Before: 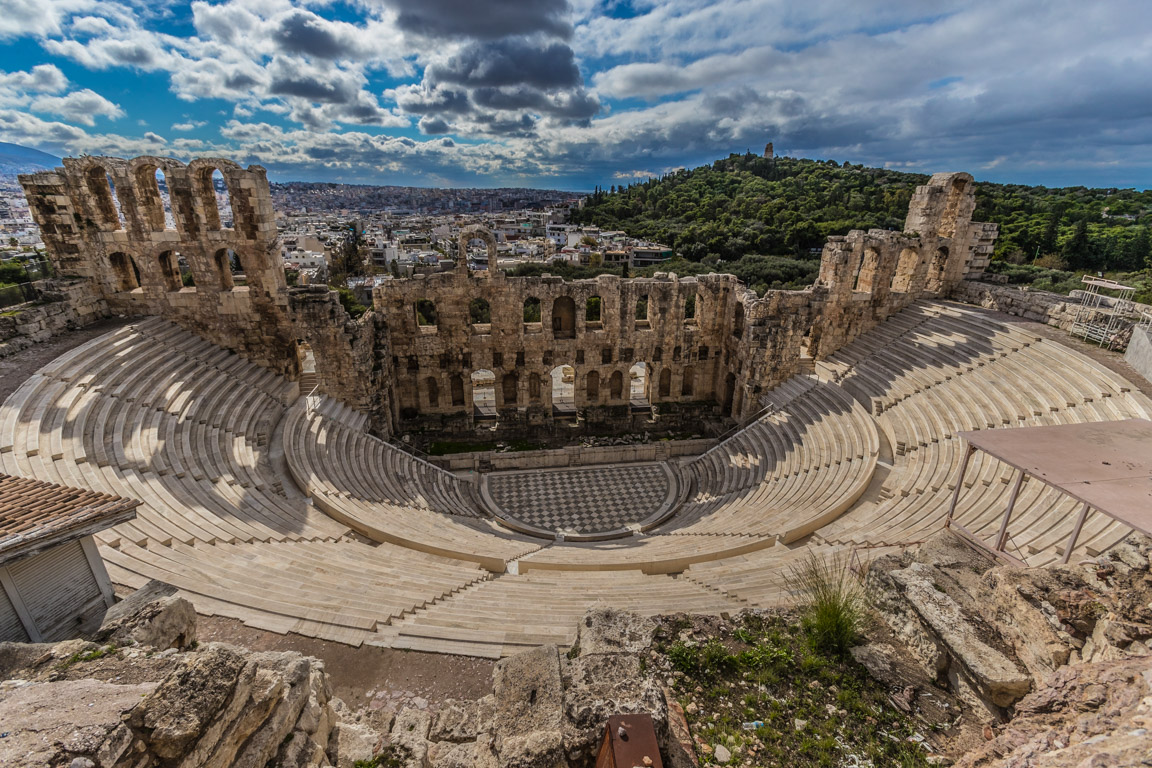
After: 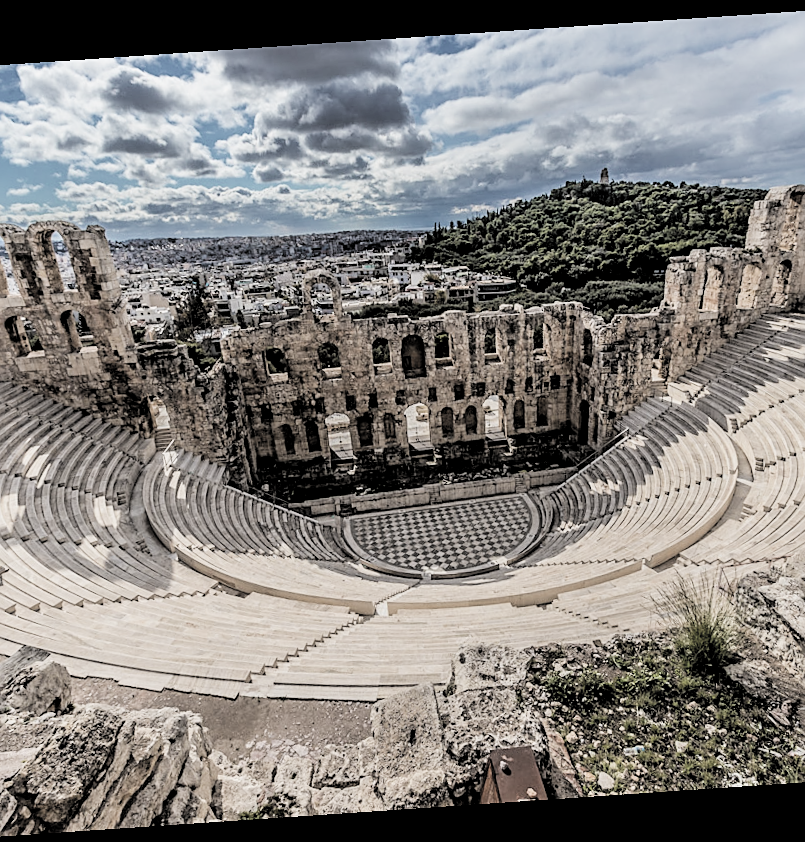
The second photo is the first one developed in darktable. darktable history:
exposure: black level correction 0.001, exposure 1 EV, compensate highlight preservation false
contrast brightness saturation: brightness 0.18, saturation -0.5
filmic rgb: black relative exposure -4.14 EV, white relative exposure 5.1 EV, hardness 2.11, contrast 1.165
levels: levels [0.029, 0.545, 0.971]
sharpen: on, module defaults
rotate and perspective: rotation -4.2°, shear 0.006, automatic cropping off
crop and rotate: left 14.436%, right 18.898%
